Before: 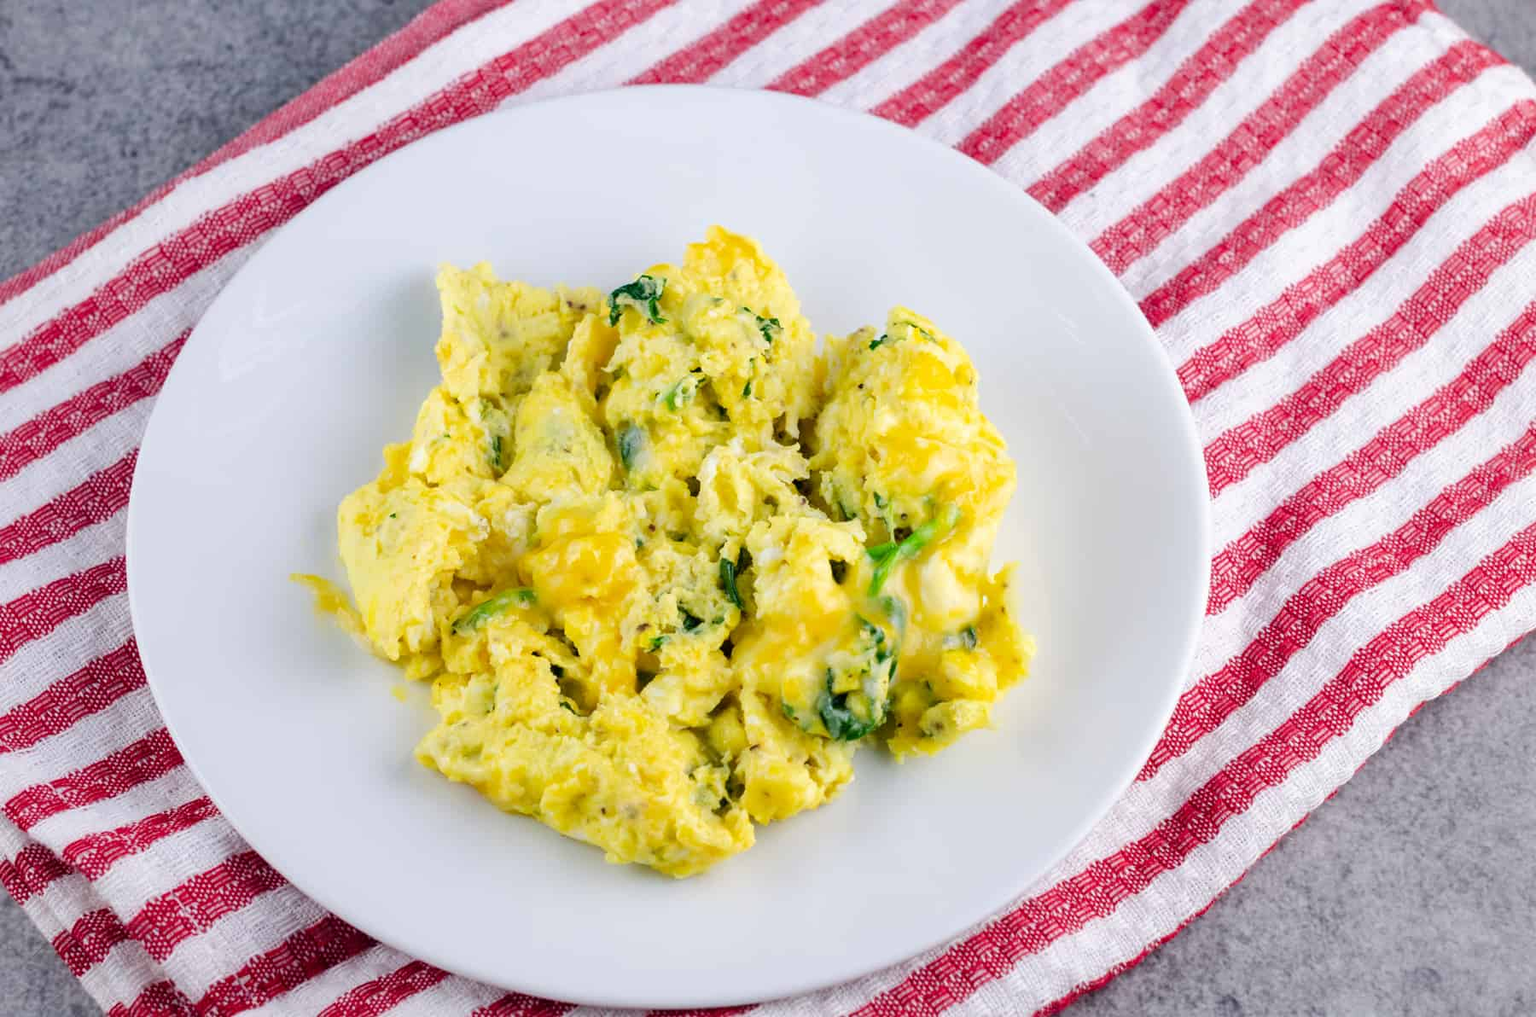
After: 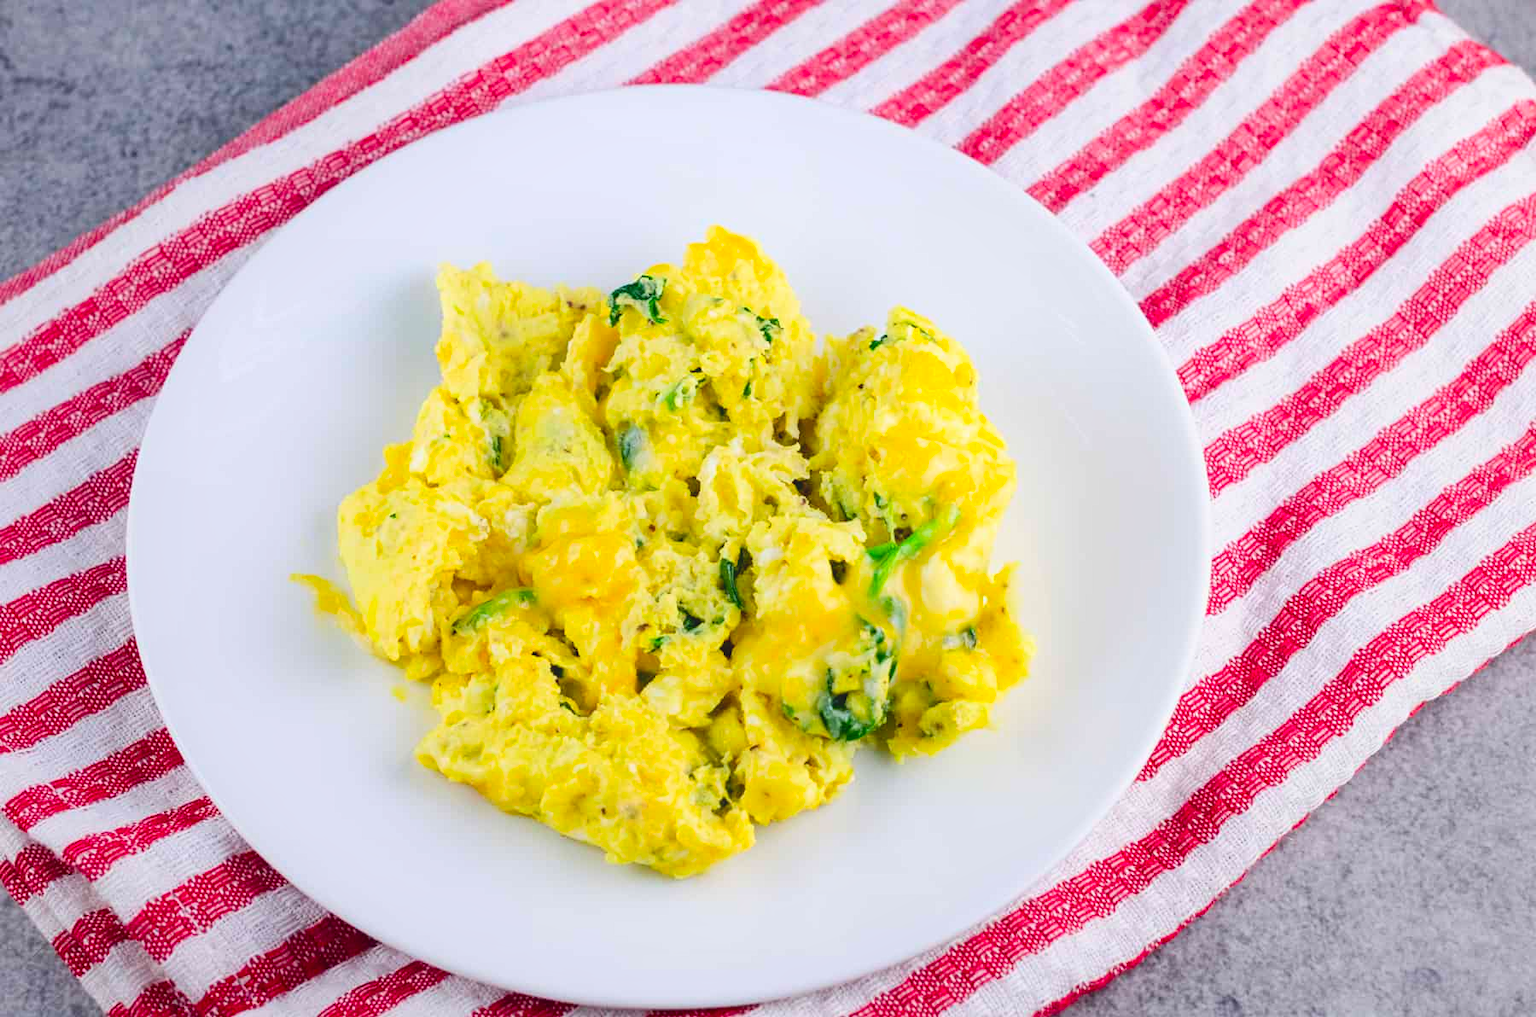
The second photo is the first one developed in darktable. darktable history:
contrast equalizer: y [[0.439, 0.44, 0.442, 0.457, 0.493, 0.498], [0.5 ×6], [0.5 ×6], [0 ×6], [0 ×6]]
contrast brightness saturation: contrast 0.16, saturation 0.32
